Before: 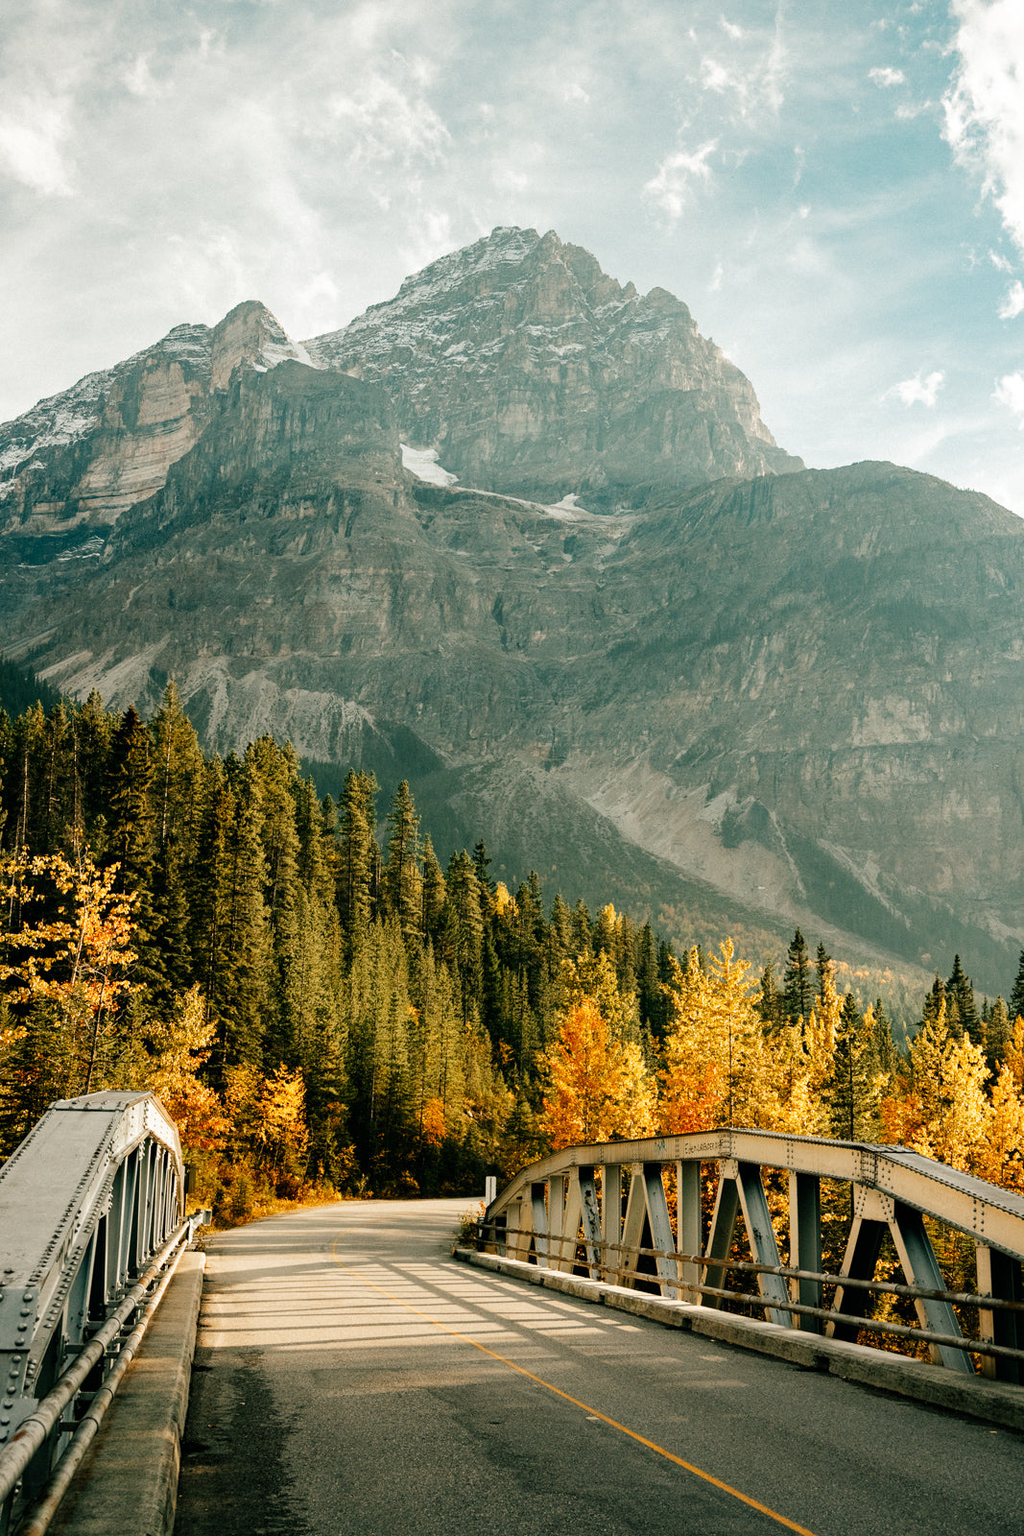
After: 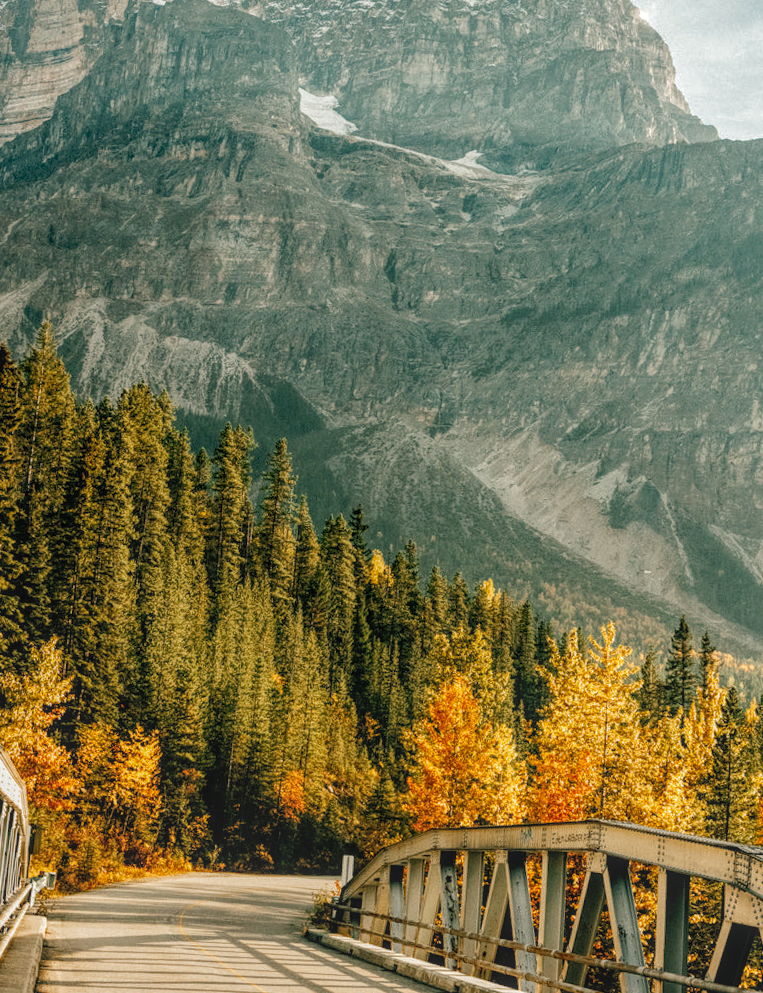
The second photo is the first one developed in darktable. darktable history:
crop and rotate: angle -3.37°, left 9.79%, top 20.73%, right 12.42%, bottom 11.82%
shadows and highlights: shadows 5, soften with gaussian
local contrast: highlights 66%, shadows 33%, detail 166%, midtone range 0.2
